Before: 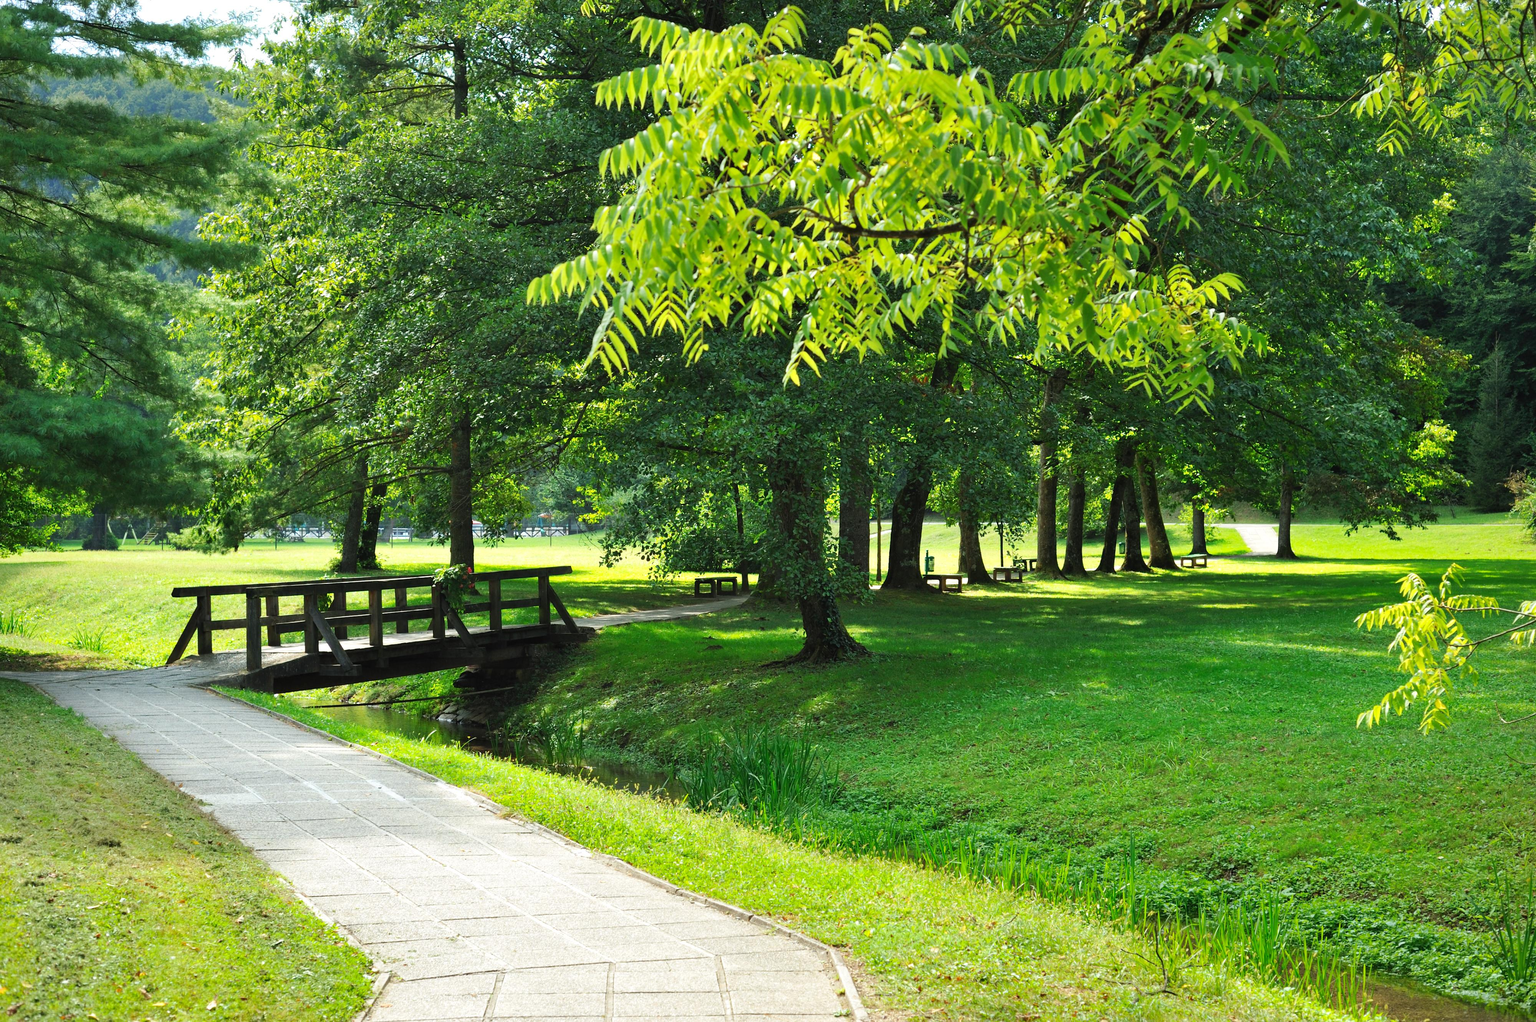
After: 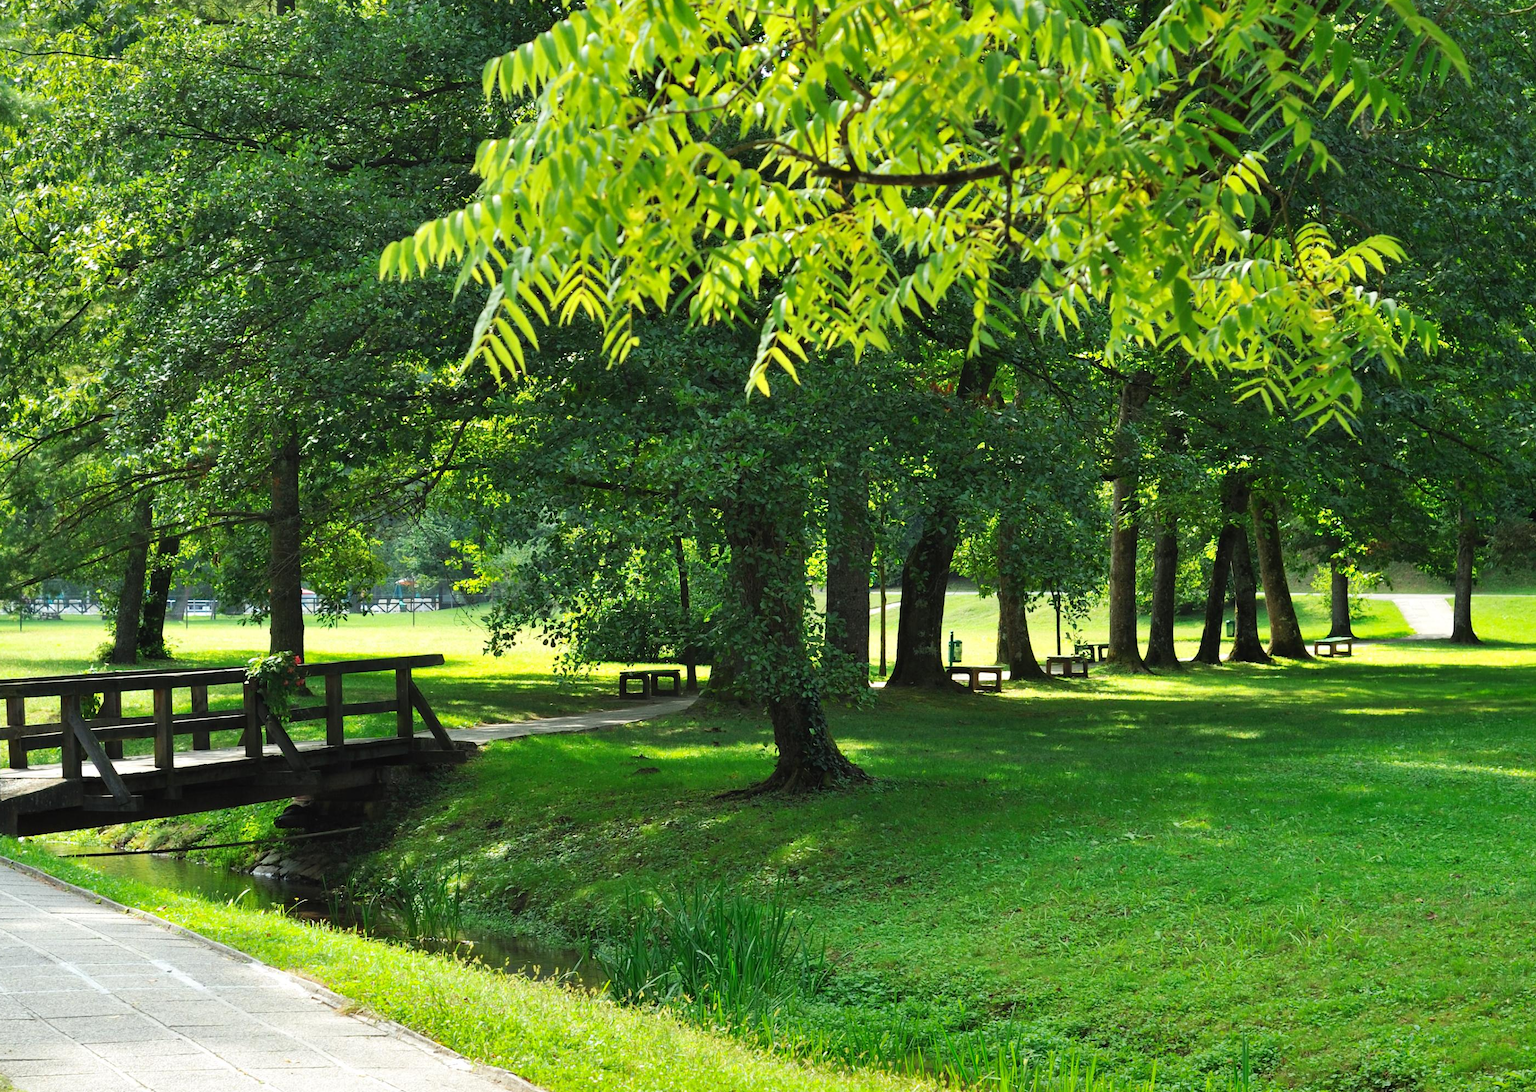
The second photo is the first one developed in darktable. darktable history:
crop and rotate: left 17.046%, top 10.659%, right 12.989%, bottom 14.553%
color balance rgb: global vibrance -1%, saturation formula JzAzBz (2021)
